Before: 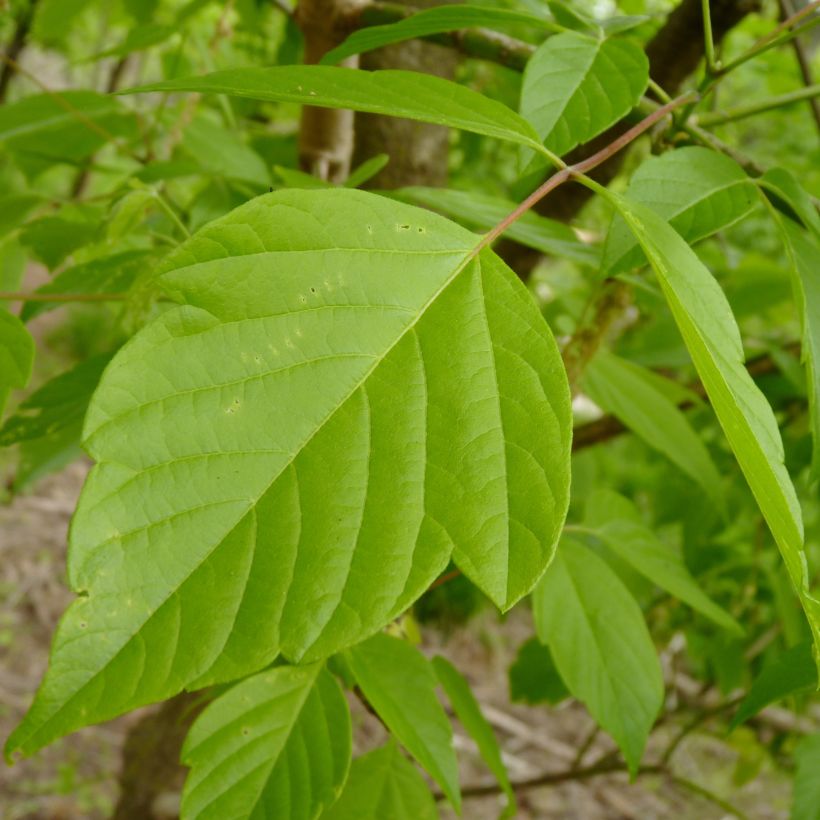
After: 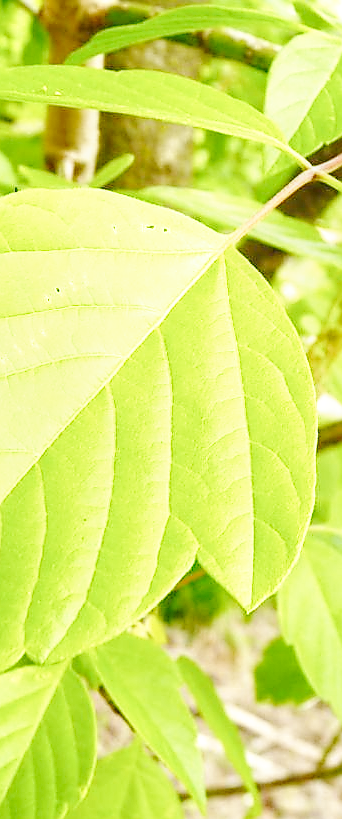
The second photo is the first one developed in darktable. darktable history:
crop: left 31.154%, right 27.074%
exposure: exposure 1.227 EV, compensate highlight preservation false
base curve: curves: ch0 [(0, 0) (0.025, 0.046) (0.112, 0.277) (0.467, 0.74) (0.814, 0.929) (1, 0.942)], preserve colors none
sharpen: radius 1.354, amount 1.253, threshold 0.835
local contrast: on, module defaults
